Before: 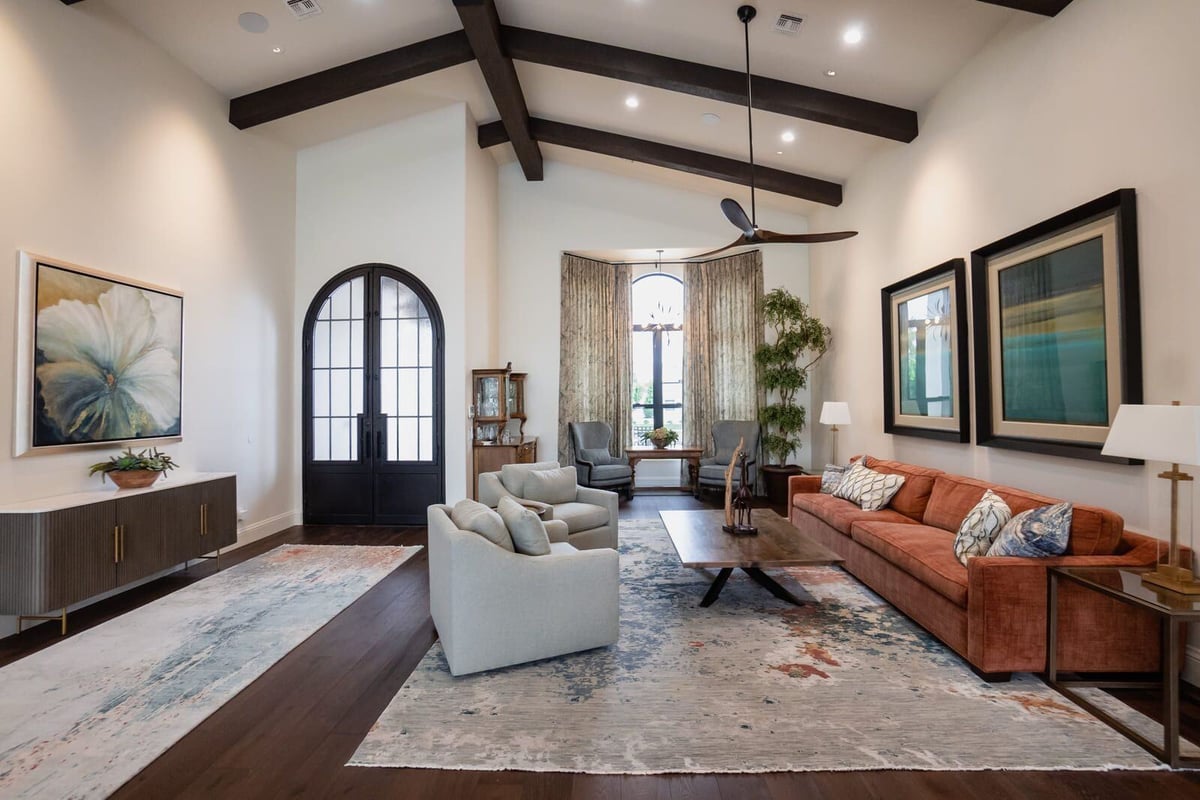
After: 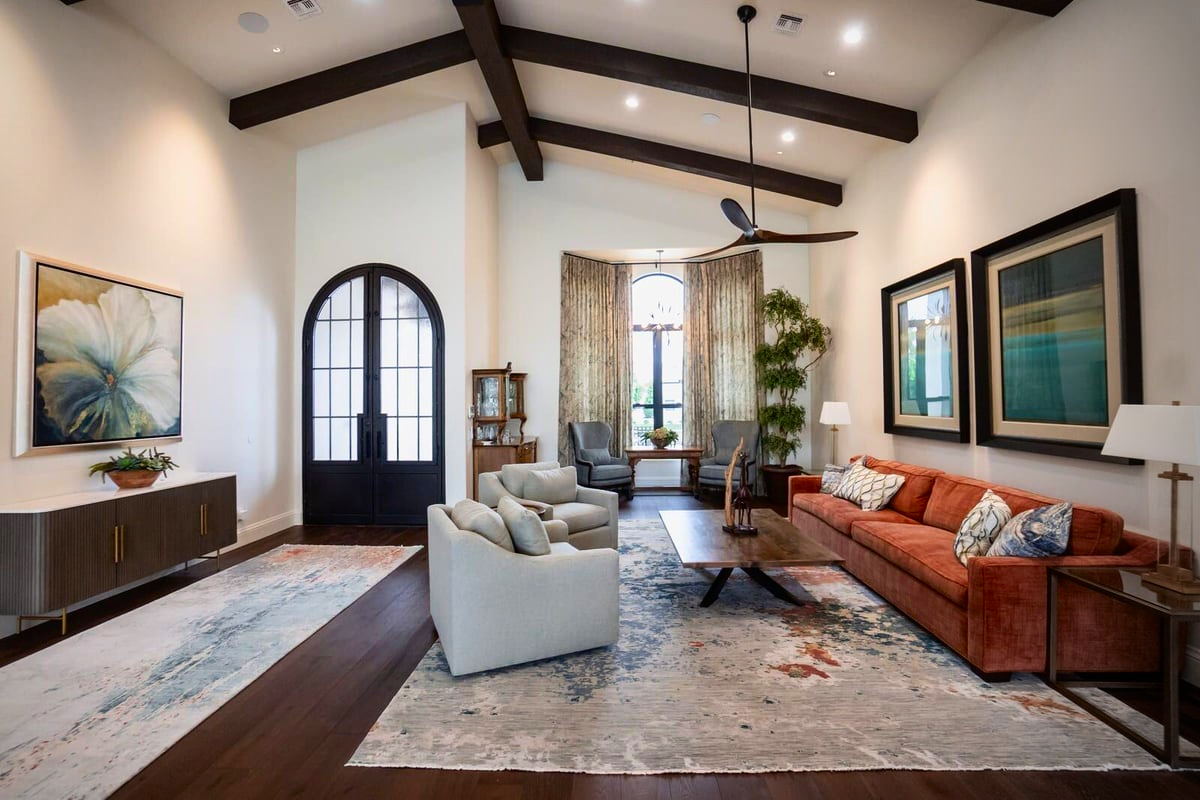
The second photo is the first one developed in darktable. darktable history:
contrast brightness saturation: contrast 0.16, saturation 0.32
vignetting: center (-0.15, 0.013)
